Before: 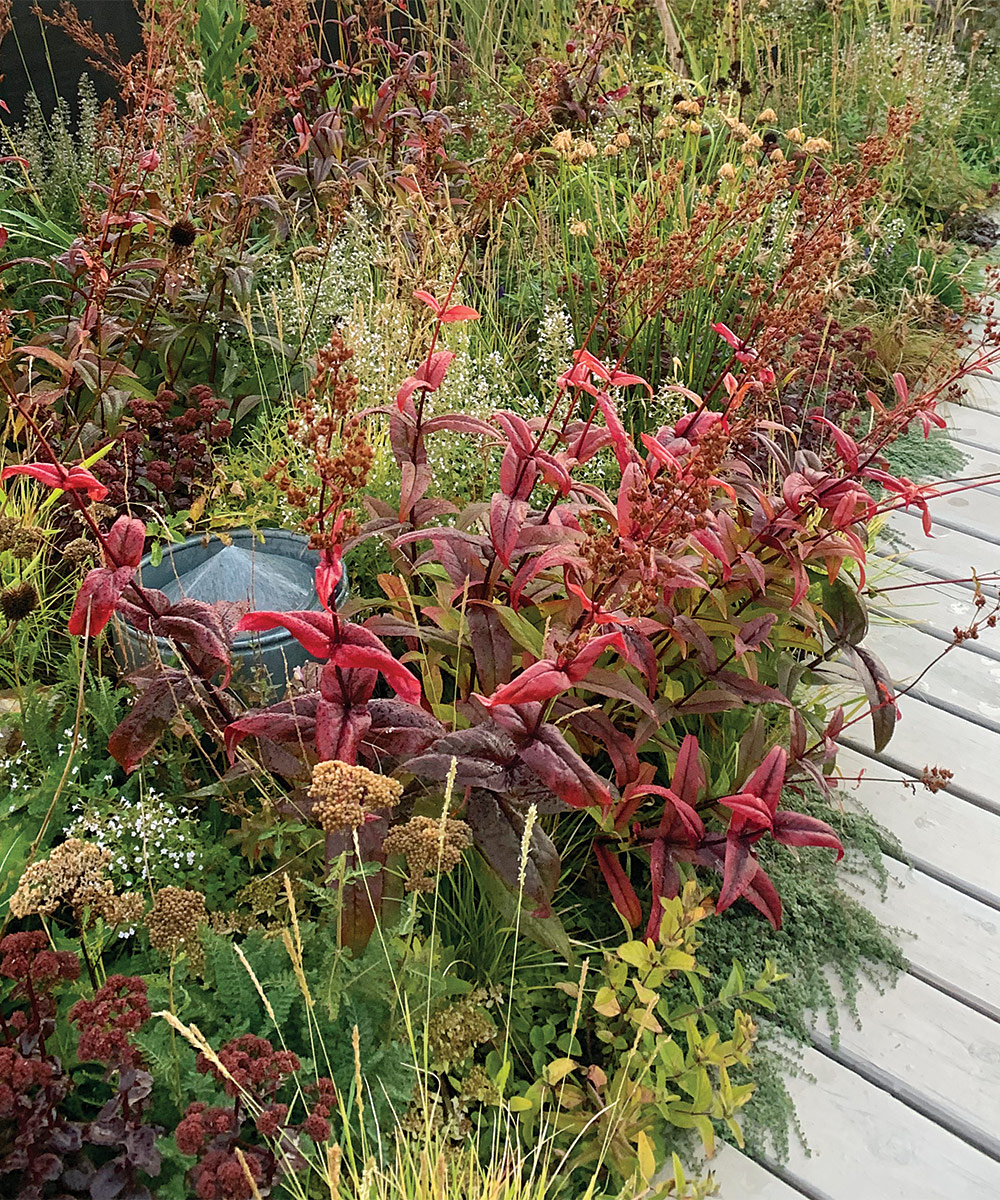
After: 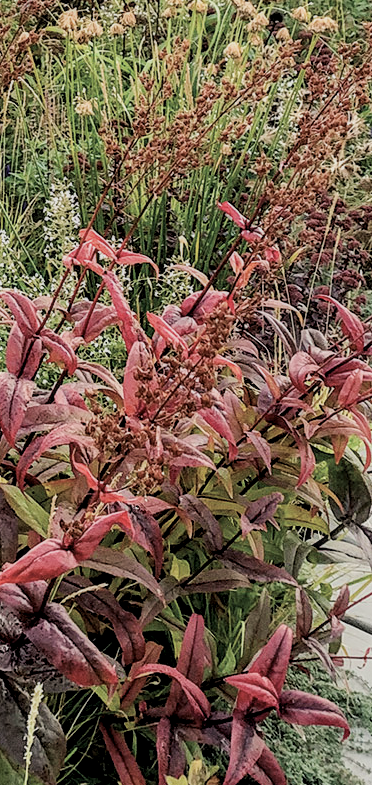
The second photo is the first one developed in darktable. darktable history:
crop and rotate: left 49.494%, top 10.14%, right 13.266%, bottom 24.41%
color balance rgb: shadows lift › chroma 4.24%, shadows lift › hue 253.96°, linear chroma grading › global chroma 15.575%, perceptual saturation grading › global saturation -32.103%, perceptual brilliance grading › highlights 8.574%, perceptual brilliance grading › mid-tones 3.312%, perceptual brilliance grading › shadows 2.231%, contrast 5.058%
levels: levels [0.026, 0.507, 0.987]
local contrast: on, module defaults
filmic rgb: black relative exposure -7.24 EV, white relative exposure 5.08 EV, threshold 5.97 EV, hardness 3.2, enable highlight reconstruction true
